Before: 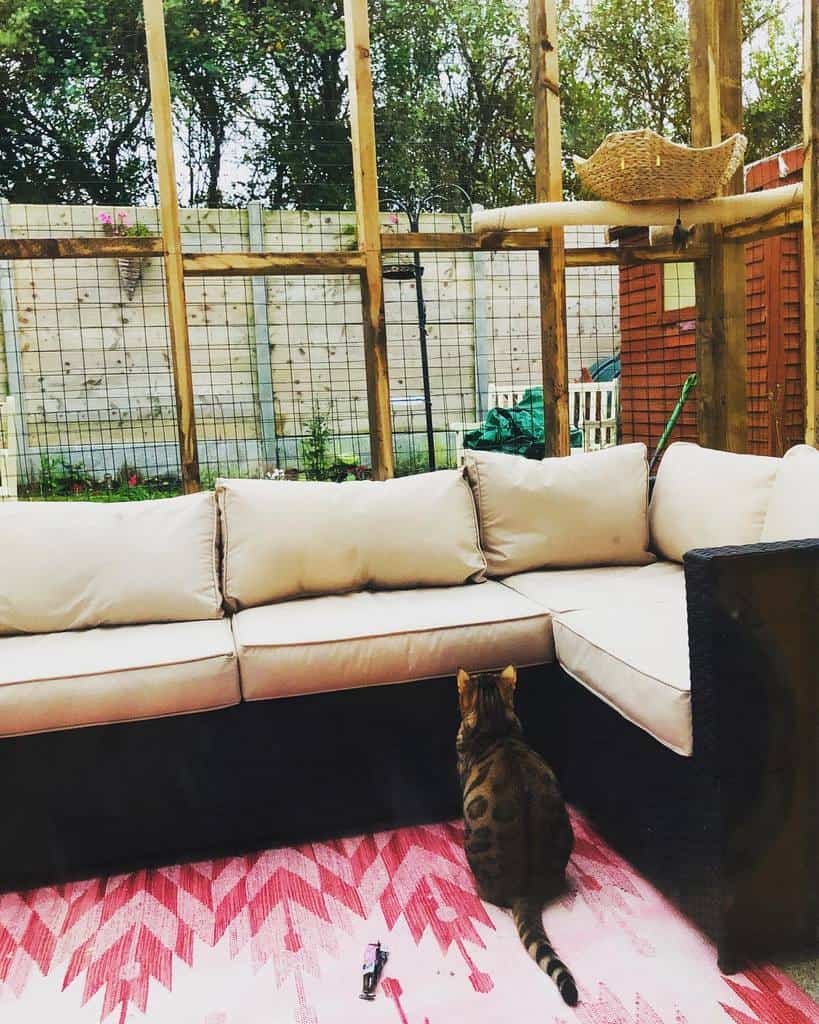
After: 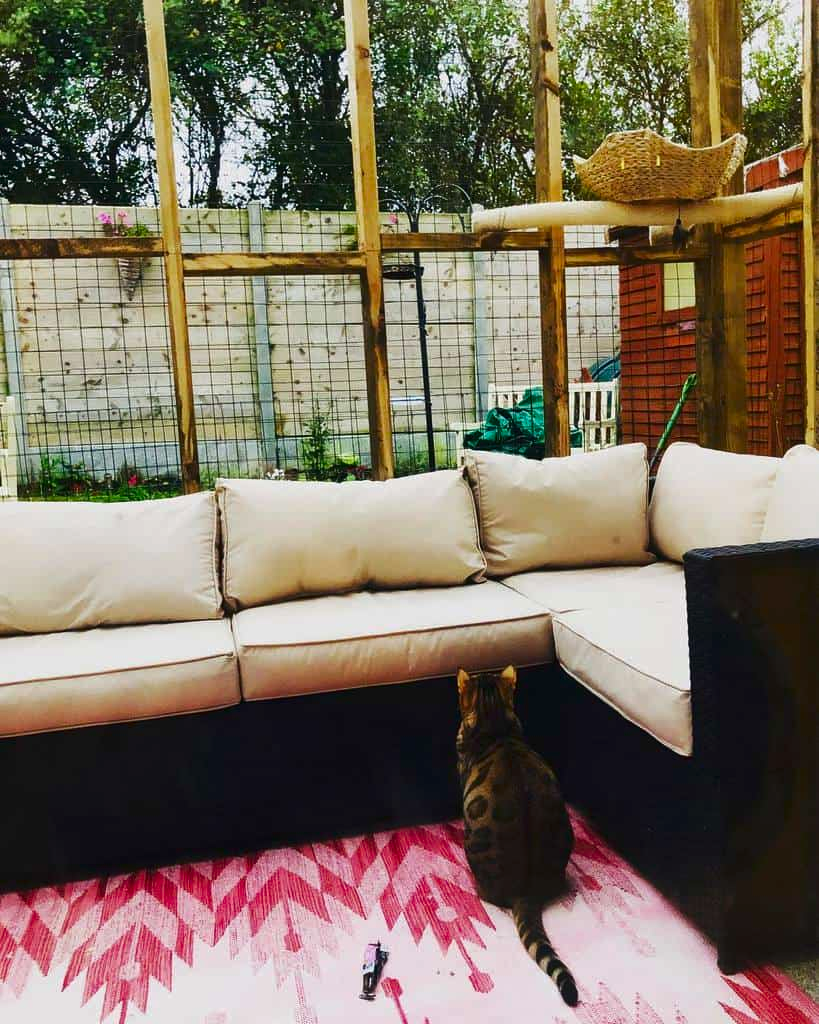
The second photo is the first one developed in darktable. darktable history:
contrast brightness saturation: contrast 0.066, brightness -0.136, saturation 0.115
